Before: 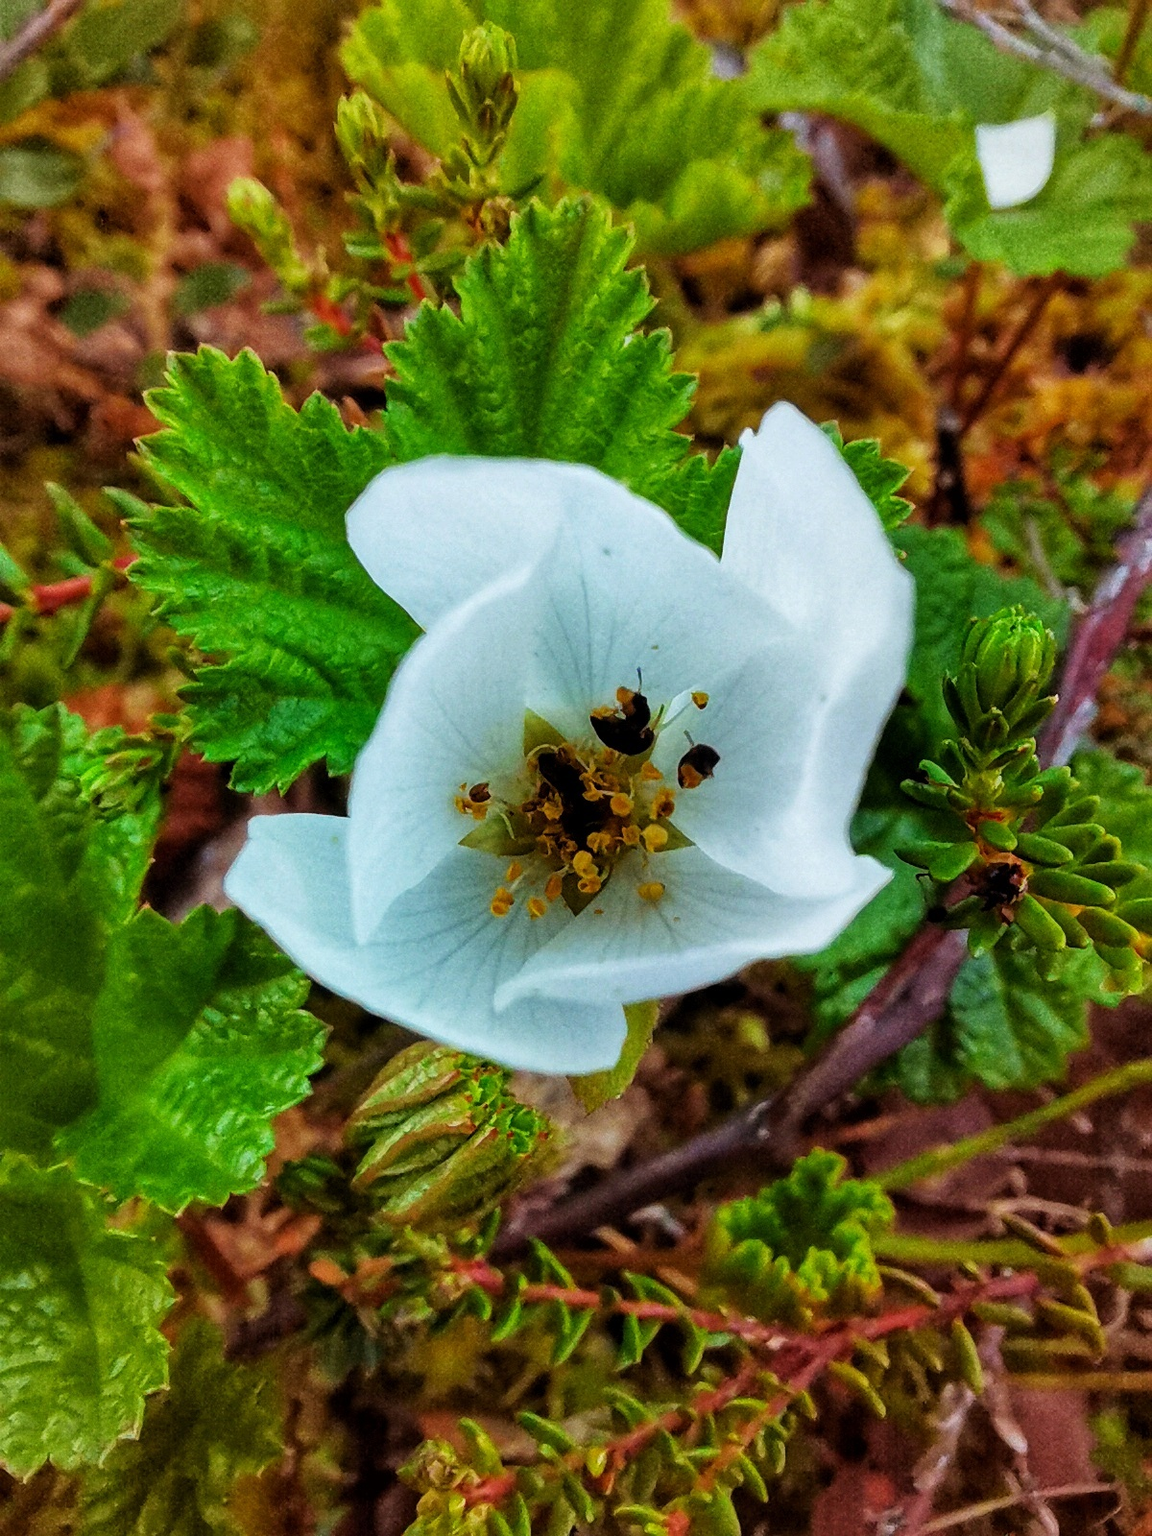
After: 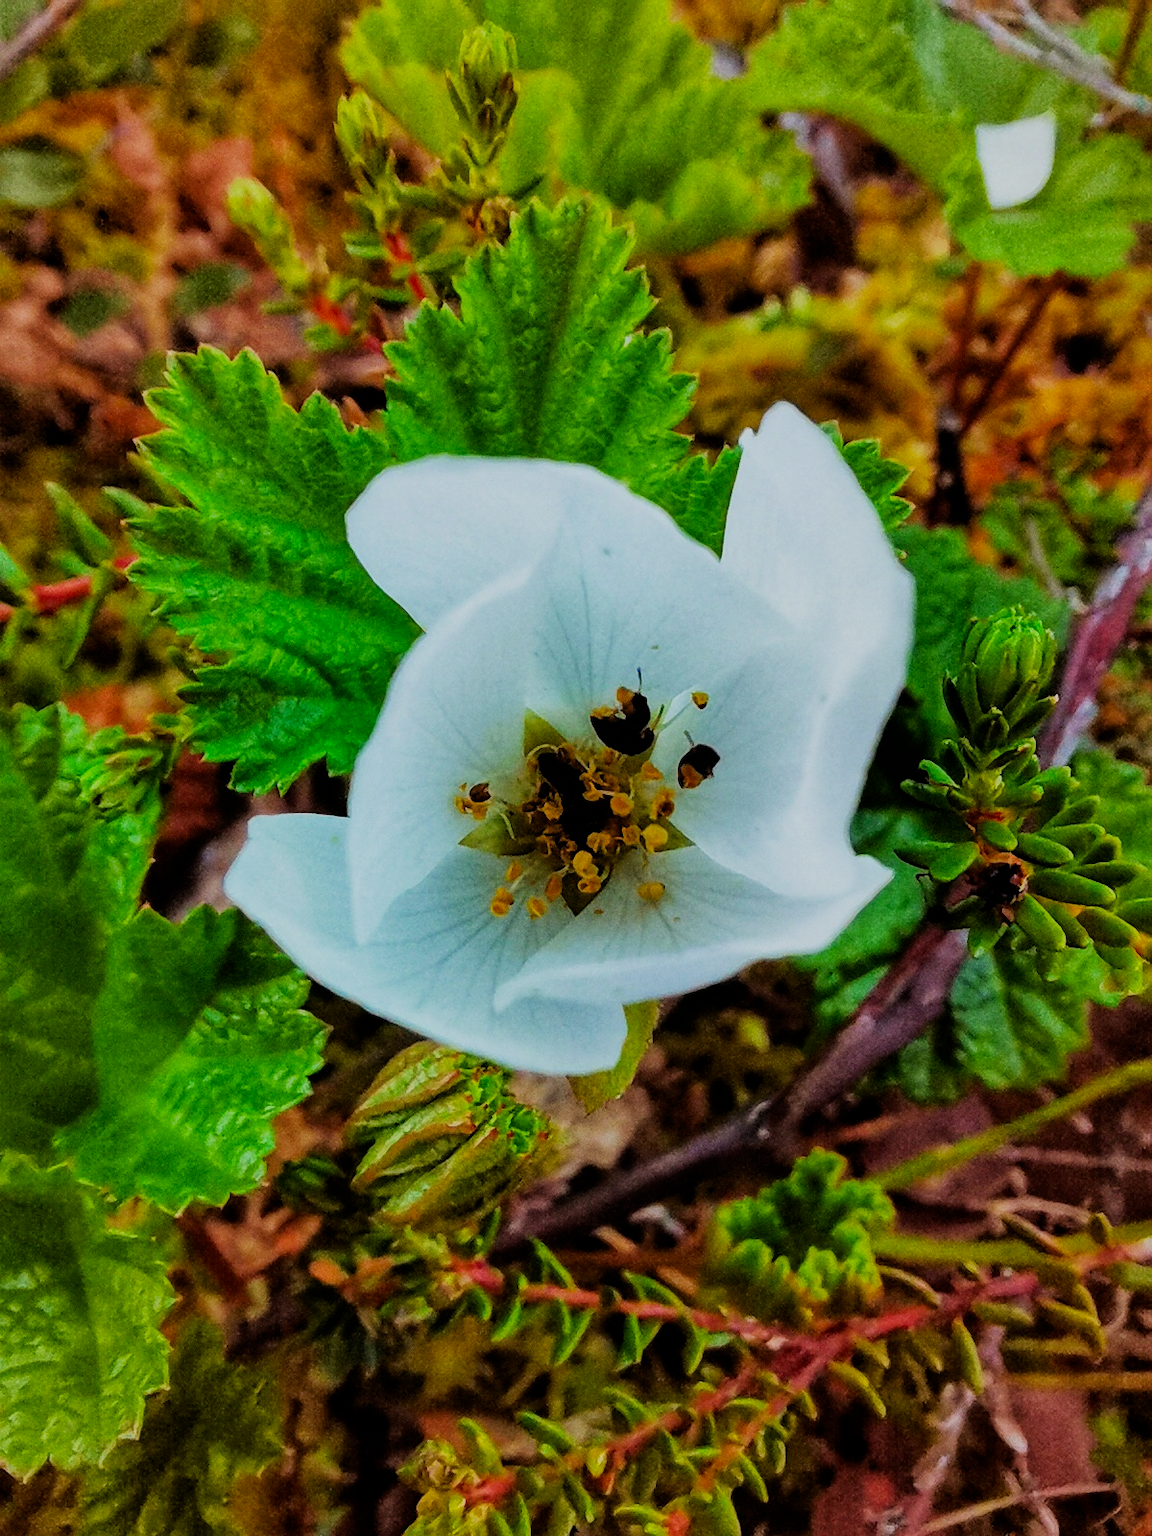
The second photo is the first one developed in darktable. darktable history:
contrast brightness saturation: saturation 0.13
filmic rgb: black relative exposure -7.65 EV, white relative exposure 4.56 EV, hardness 3.61, contrast 1.05
